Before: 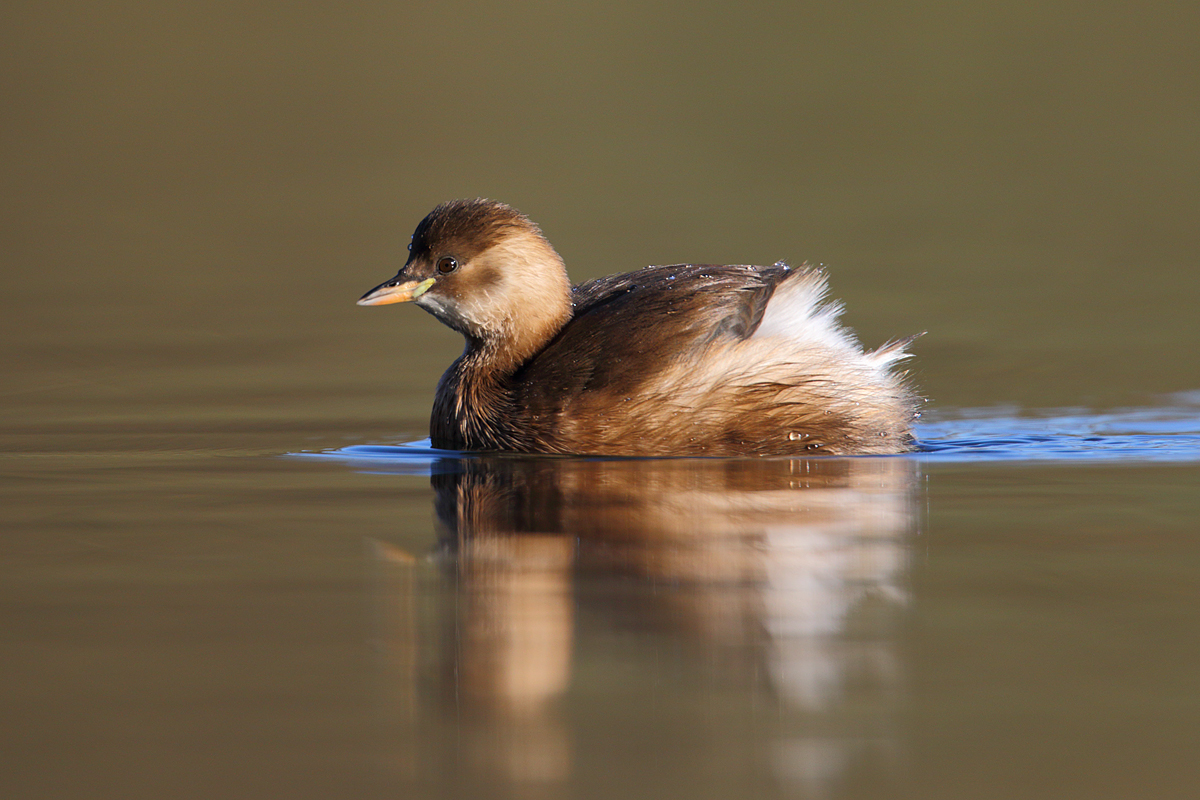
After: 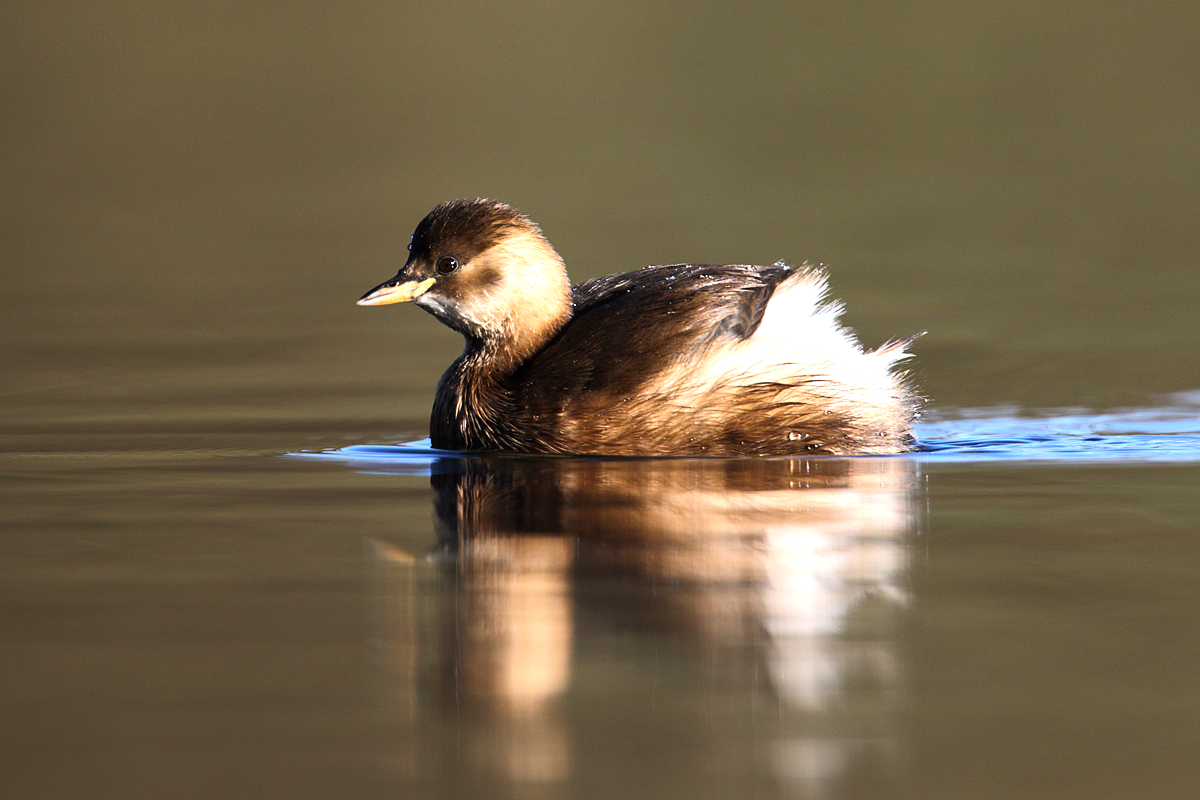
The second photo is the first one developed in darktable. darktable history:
tone equalizer: -8 EV -1.12 EV, -7 EV -0.98 EV, -6 EV -0.877 EV, -5 EV -0.558 EV, -3 EV 0.607 EV, -2 EV 0.883 EV, -1 EV 0.986 EV, +0 EV 1.07 EV, edges refinement/feathering 500, mask exposure compensation -1.57 EV, preserve details no
